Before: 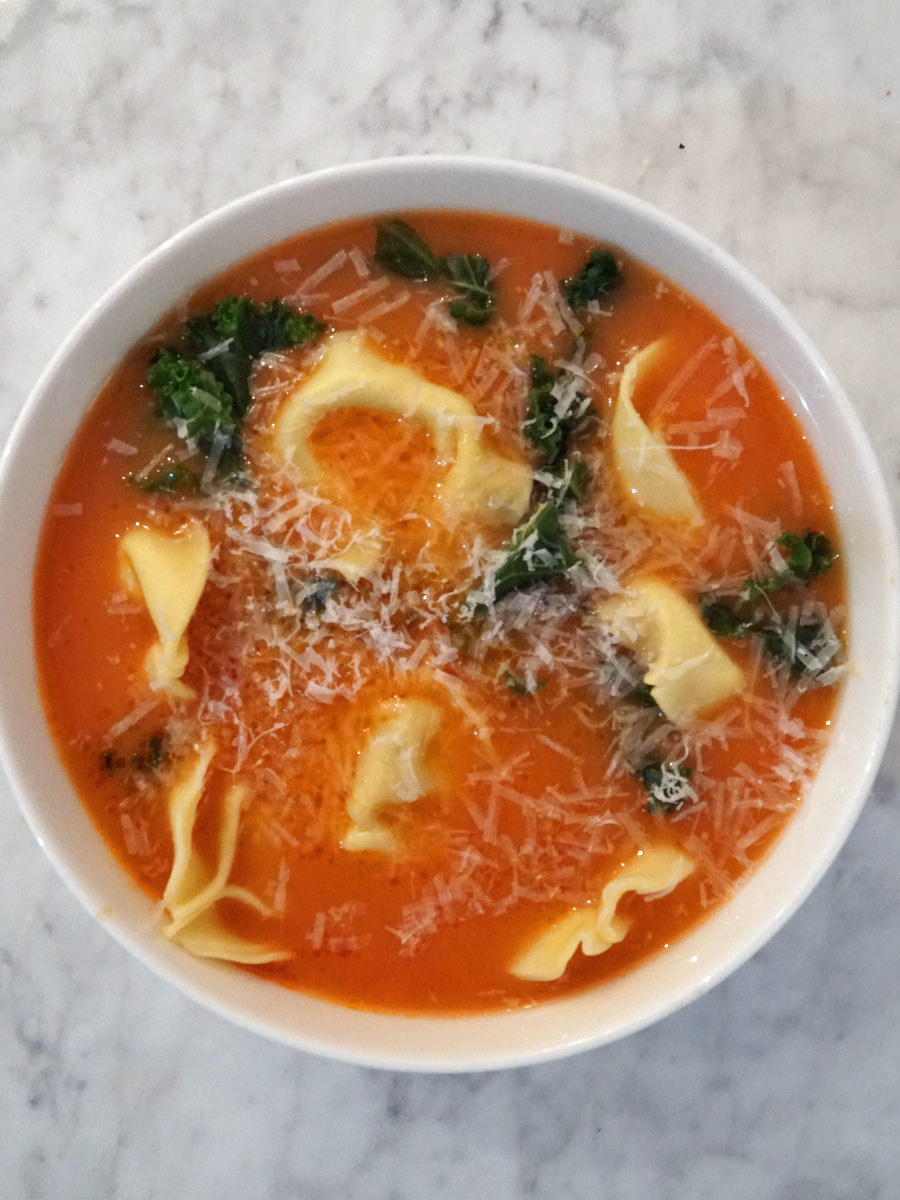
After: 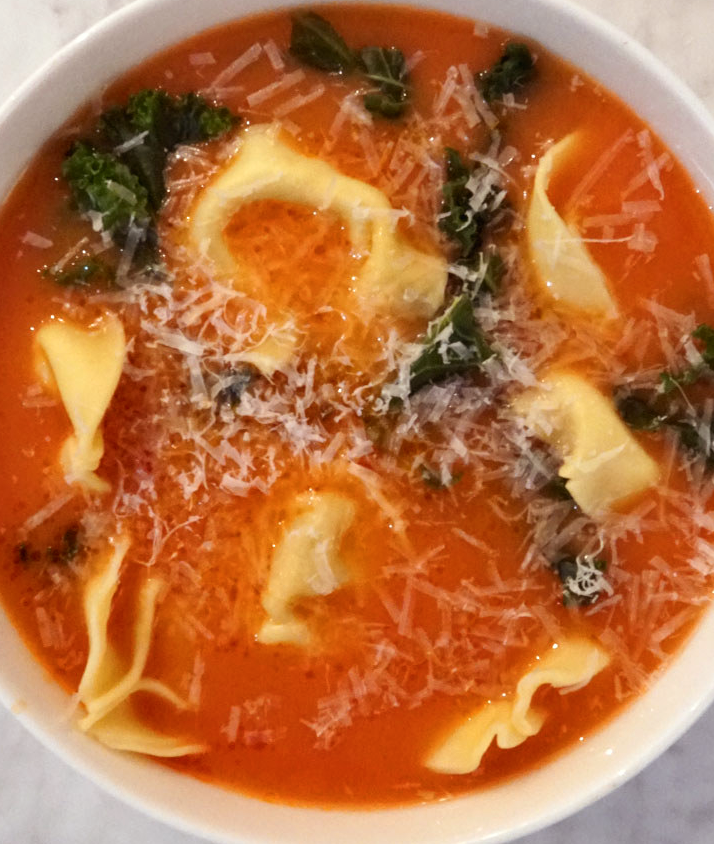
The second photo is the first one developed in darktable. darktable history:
crop: left 9.526%, top 17.298%, right 11.033%, bottom 12.365%
contrast brightness saturation: contrast 0.104, brightness 0.013, saturation 0.021
color balance rgb: power › chroma 1.573%, power › hue 26.68°, perceptual saturation grading › global saturation 0.27%
